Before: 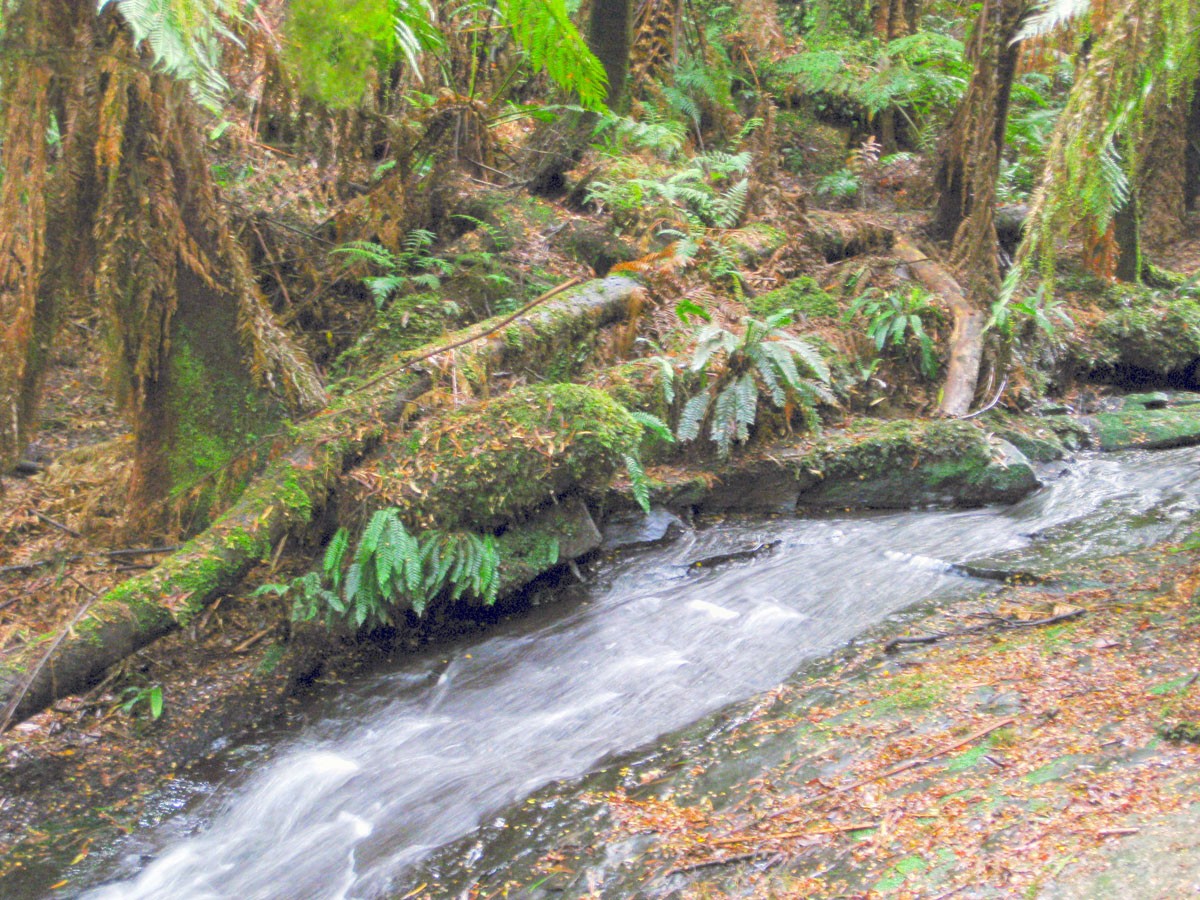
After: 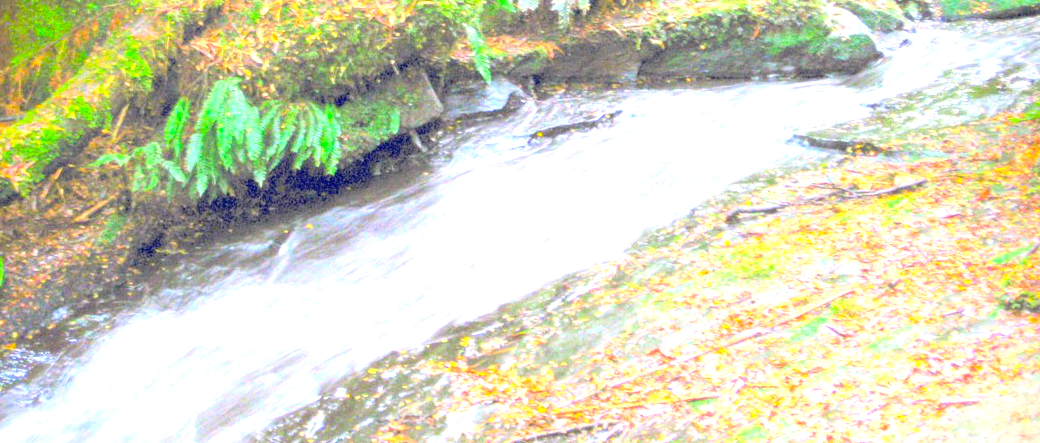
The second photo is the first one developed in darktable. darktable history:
contrast brightness saturation: contrast 0.065, brightness 0.172, saturation 0.409
levels: levels [0, 0.492, 0.984]
exposure: black level correction 0, exposure 1.103 EV, compensate highlight preservation false
crop and rotate: left 13.269%, top 47.816%, bottom 2.895%
vignetting: saturation 0.371
color calibration: illuminant same as pipeline (D50), adaptation XYZ, x 0.347, y 0.358, temperature 5021.35 K
